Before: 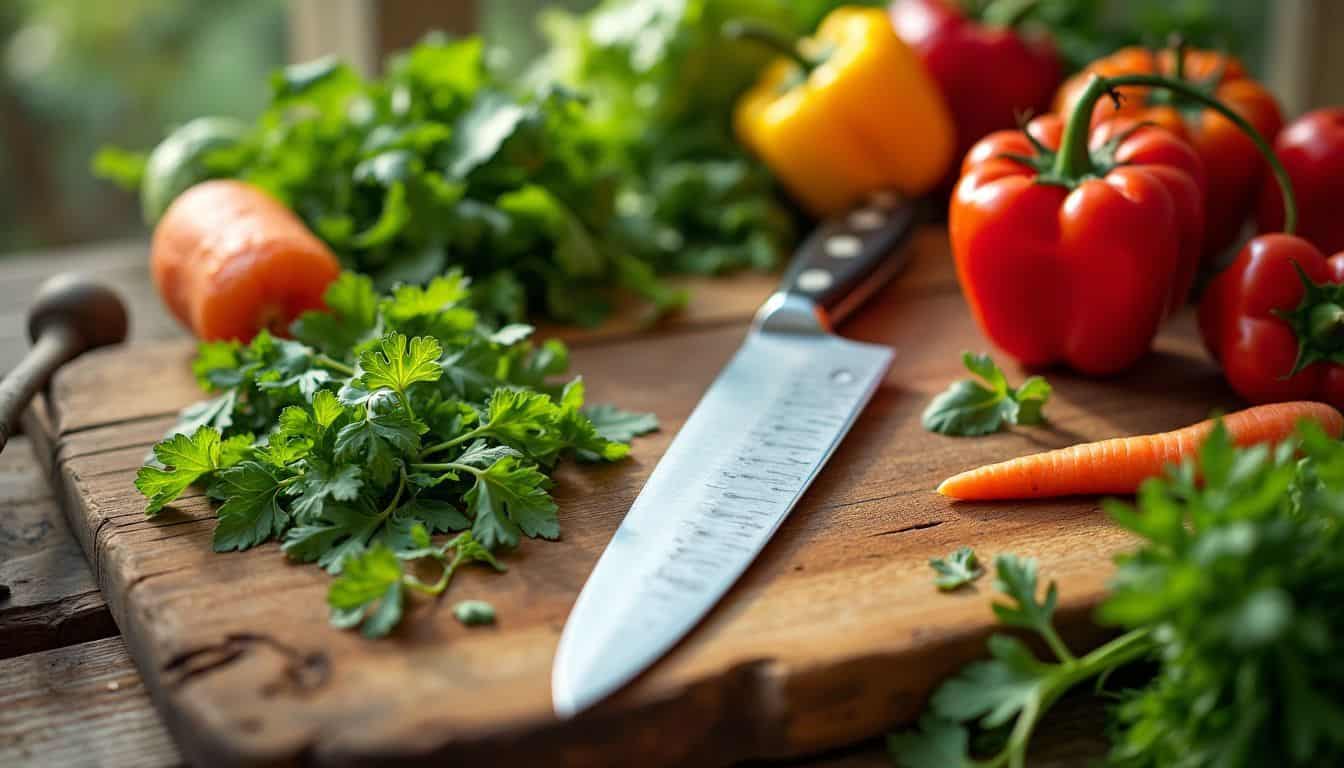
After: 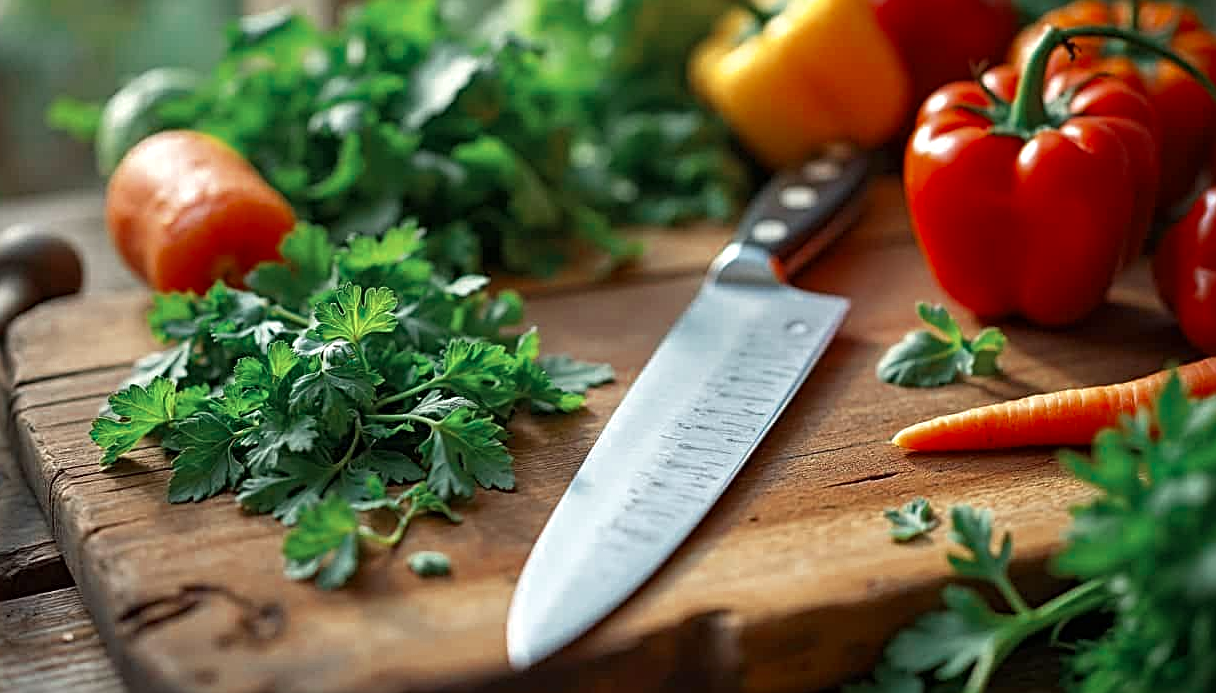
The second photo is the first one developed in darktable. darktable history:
sharpen: radius 2.721, amount 0.66
exposure: exposure 0.162 EV, compensate exposure bias true, compensate highlight preservation false
shadows and highlights: shadows -22.67, highlights 45.51, soften with gaussian
crop: left 3.361%, top 6.466%, right 6.135%, bottom 3.234%
color zones: curves: ch0 [(0, 0.5) (0.125, 0.4) (0.25, 0.5) (0.375, 0.4) (0.5, 0.4) (0.625, 0.35) (0.75, 0.35) (0.875, 0.5)]; ch1 [(0, 0.35) (0.125, 0.45) (0.25, 0.35) (0.375, 0.35) (0.5, 0.35) (0.625, 0.35) (0.75, 0.45) (0.875, 0.35)]; ch2 [(0, 0.6) (0.125, 0.5) (0.25, 0.5) (0.375, 0.6) (0.5, 0.6) (0.625, 0.5) (0.75, 0.5) (0.875, 0.5)]
contrast brightness saturation: saturation 0.135
